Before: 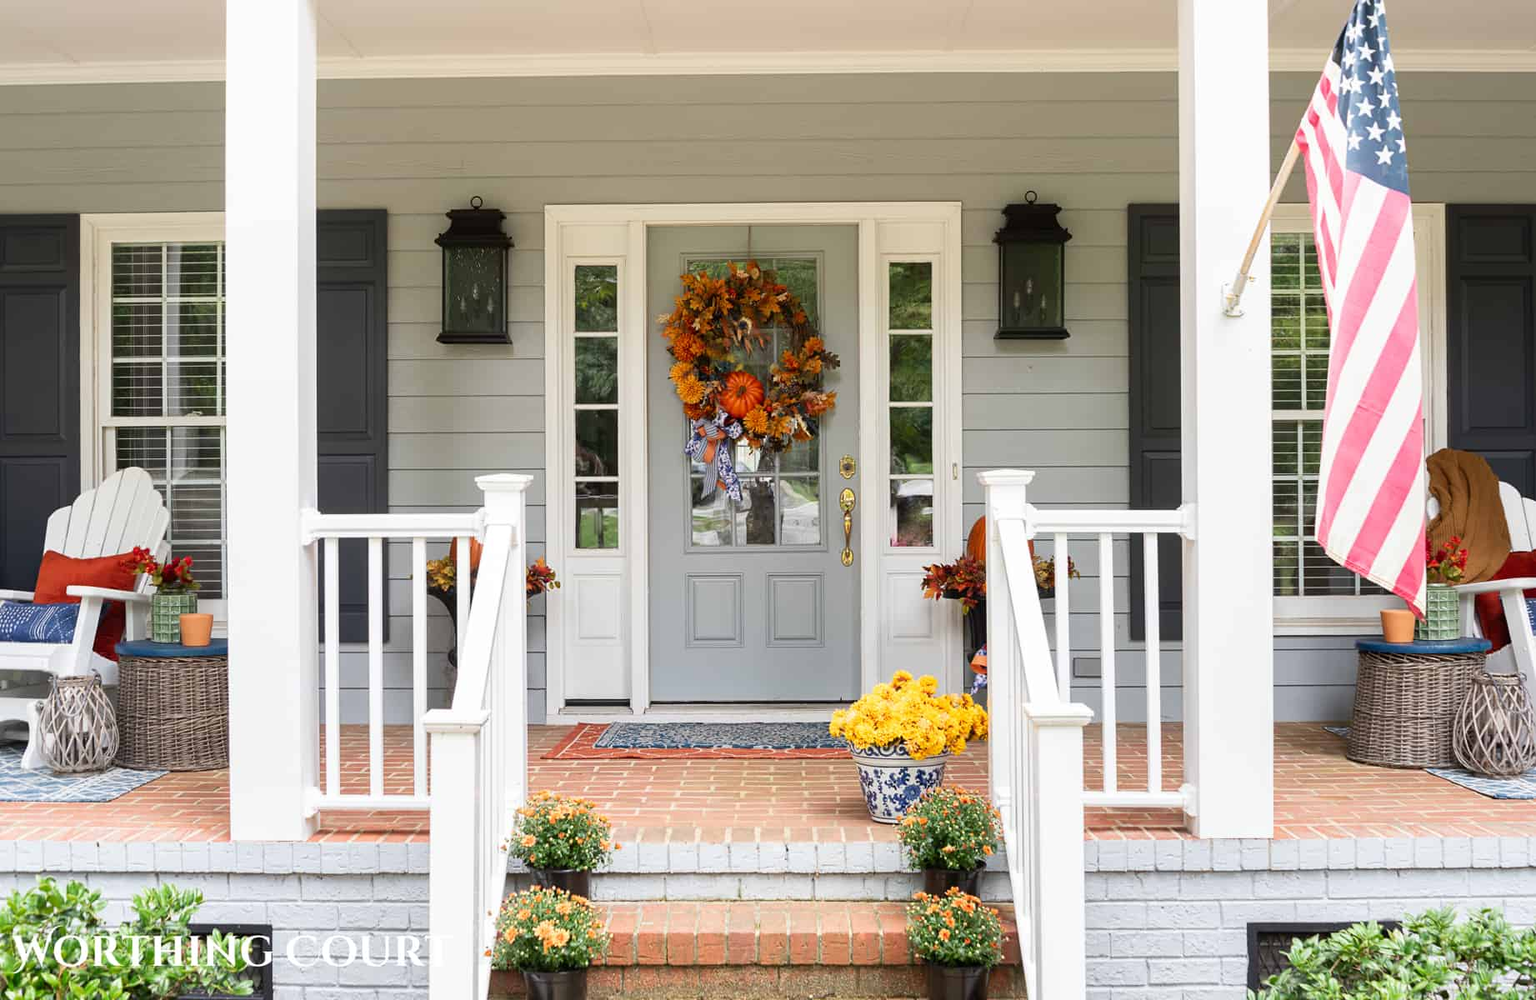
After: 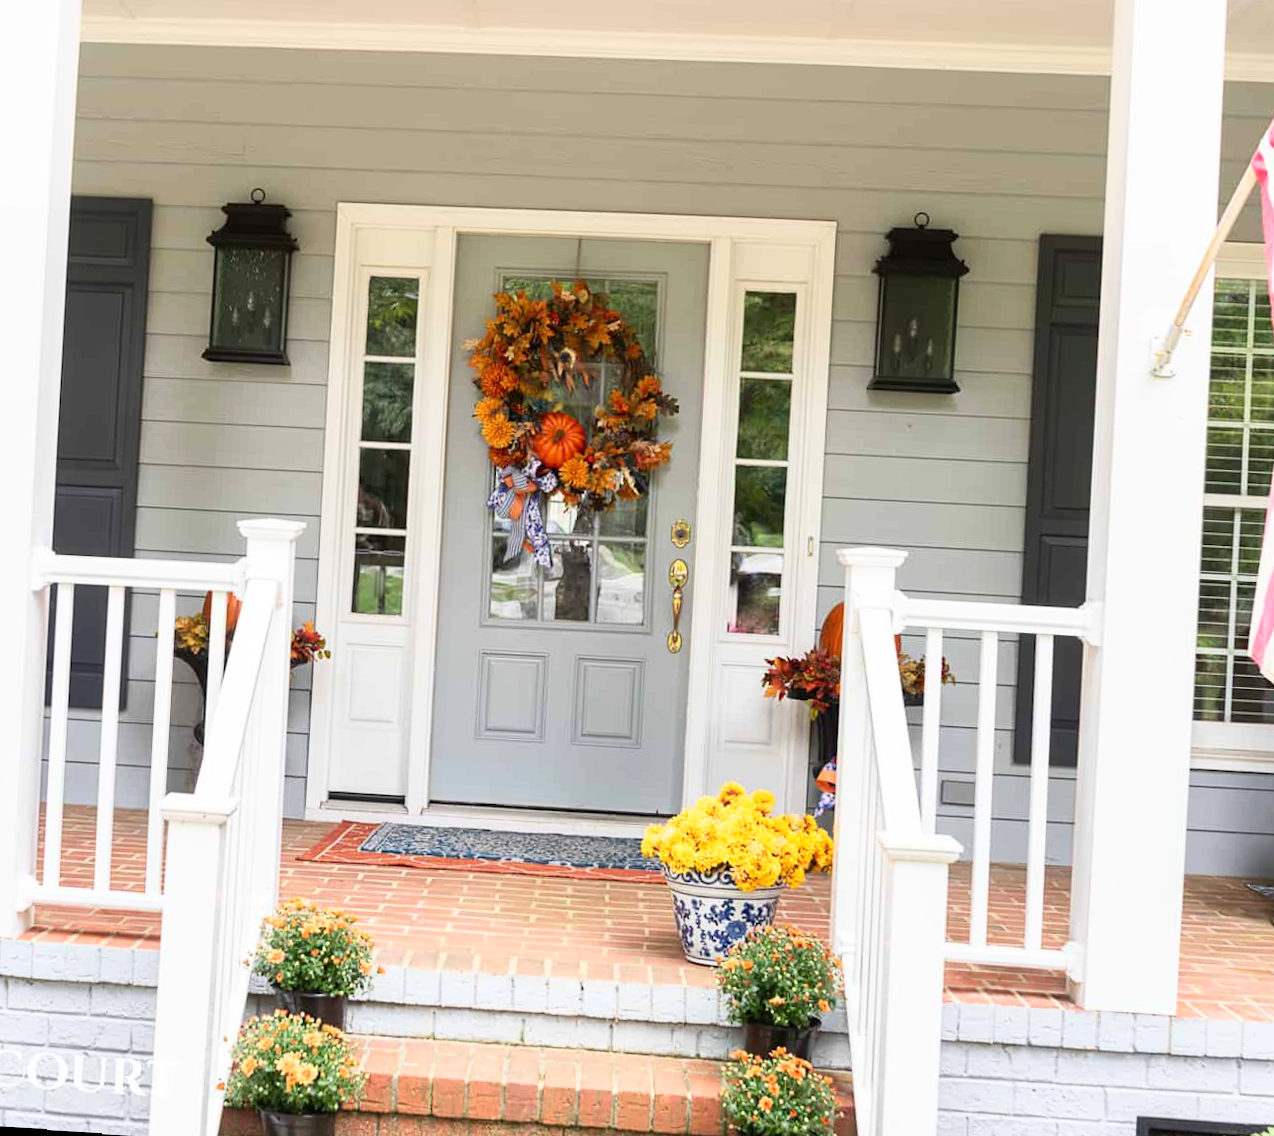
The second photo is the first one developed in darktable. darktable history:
crop and rotate: angle -3.27°, left 14.277%, top 0.028%, right 10.766%, bottom 0.028%
rotate and perspective: lens shift (horizontal) -0.055, automatic cropping off
base curve: curves: ch0 [(0, 0) (0.666, 0.806) (1, 1)]
